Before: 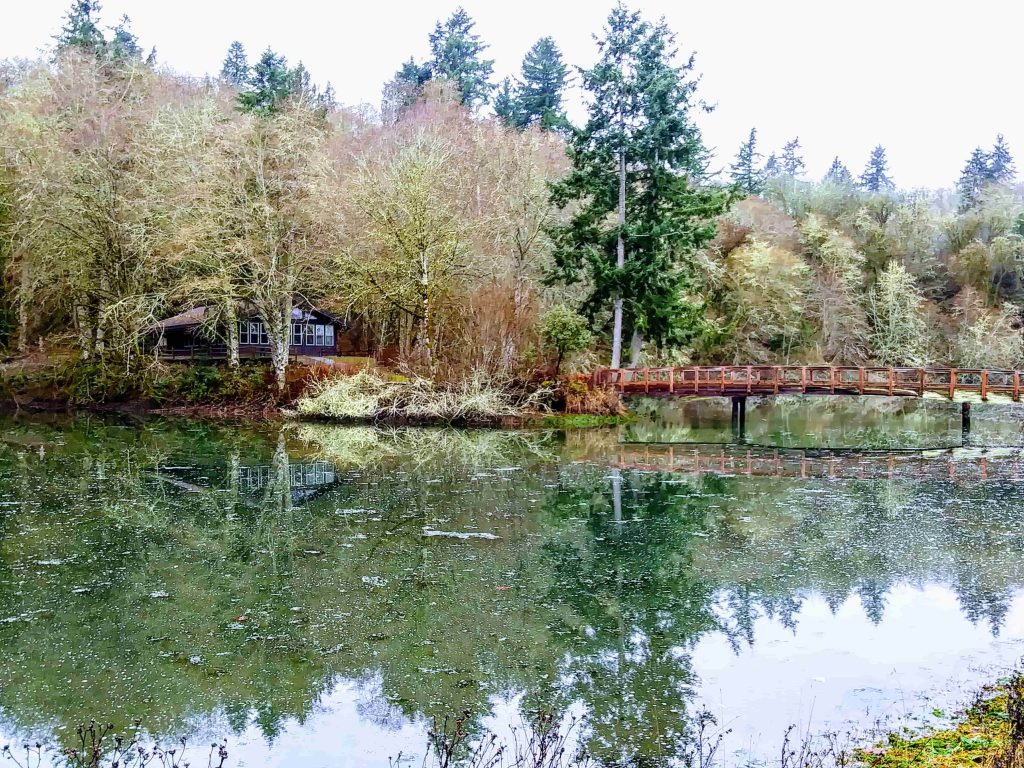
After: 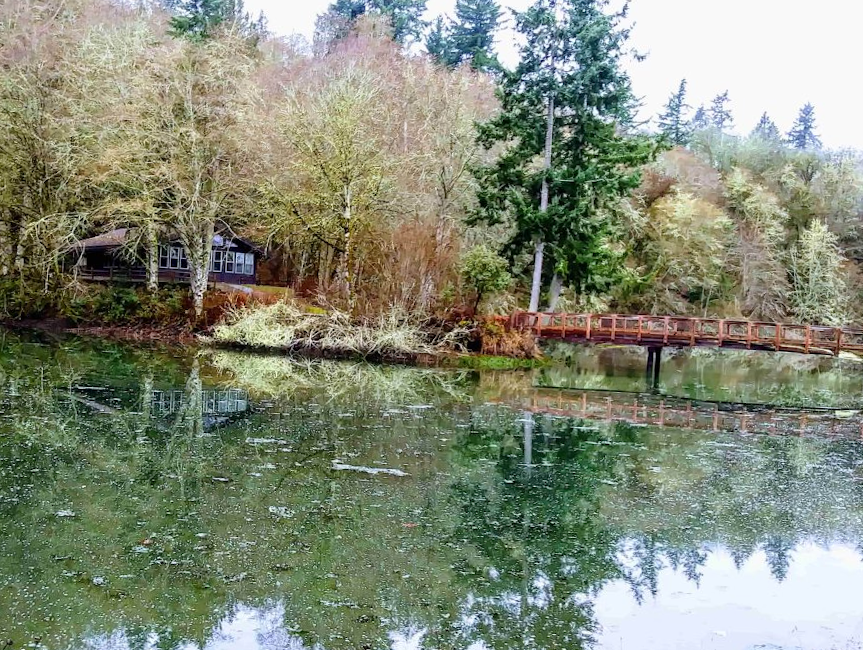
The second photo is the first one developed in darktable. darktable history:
crop and rotate: angle -3.02°, left 5.236%, top 5.192%, right 4.625%, bottom 4.215%
